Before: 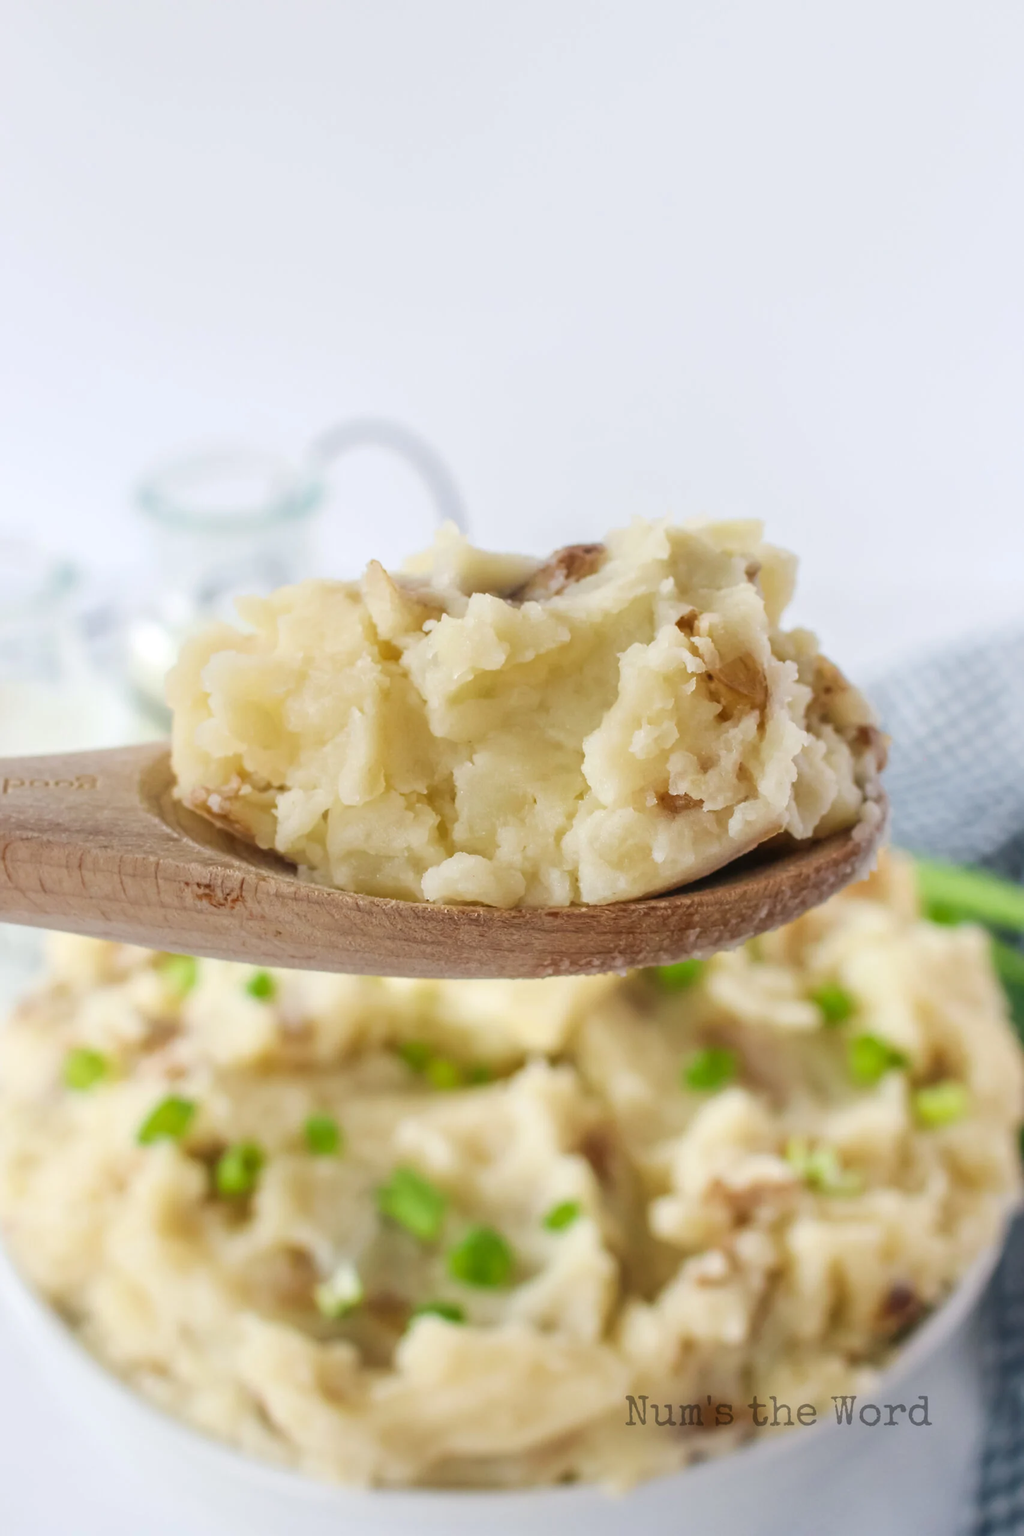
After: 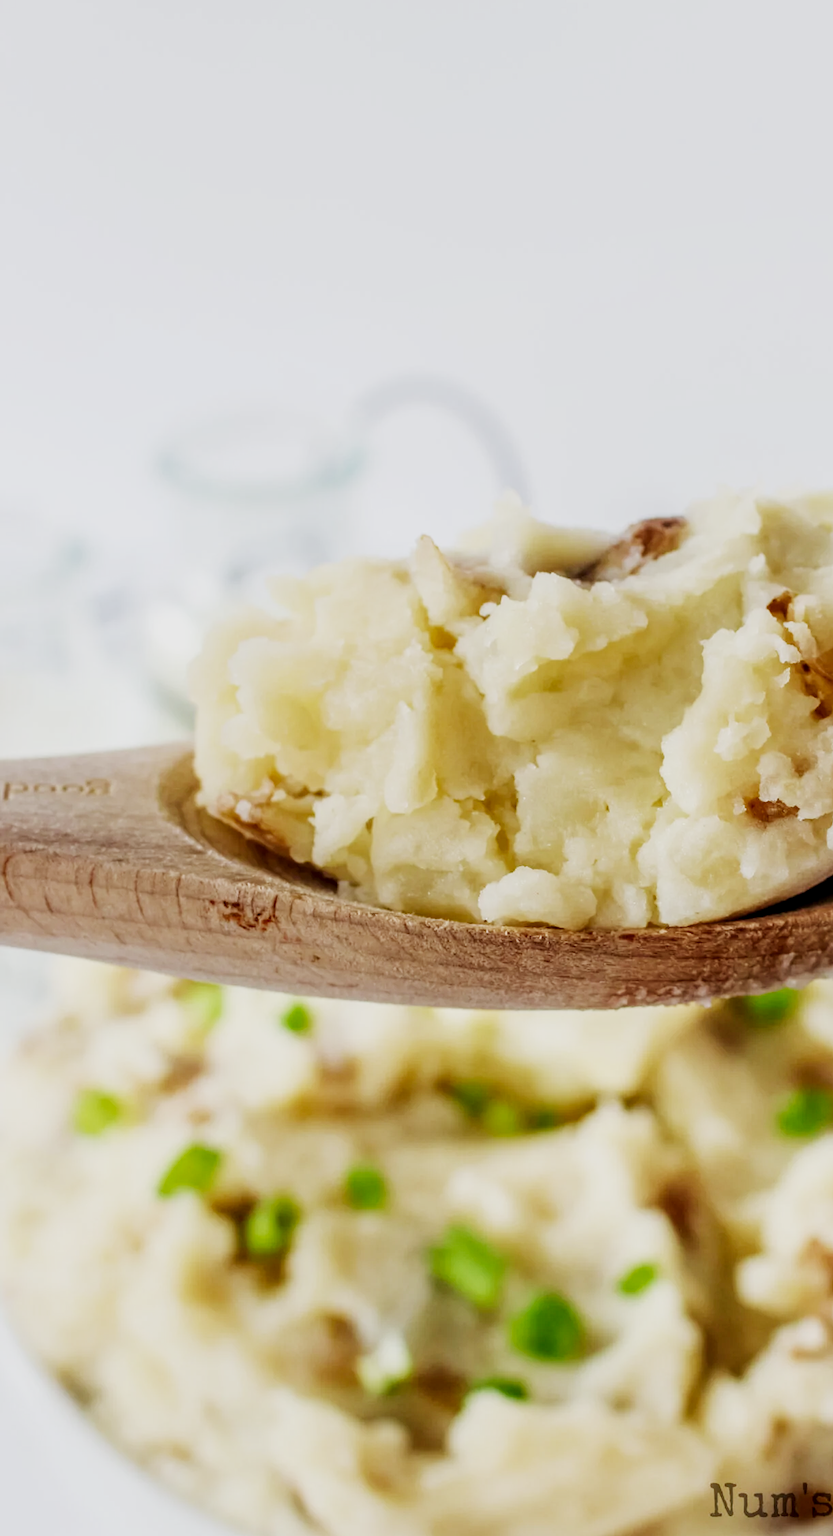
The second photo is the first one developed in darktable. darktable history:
crop: top 5.803%, right 27.864%, bottom 5.804%
sharpen: radius 2.883, amount 0.868, threshold 47.523
sigmoid: contrast 1.8, skew -0.2, preserve hue 0%, red attenuation 0.1, red rotation 0.035, green attenuation 0.1, green rotation -0.017, blue attenuation 0.15, blue rotation -0.052, base primaries Rec2020
local contrast: on, module defaults
